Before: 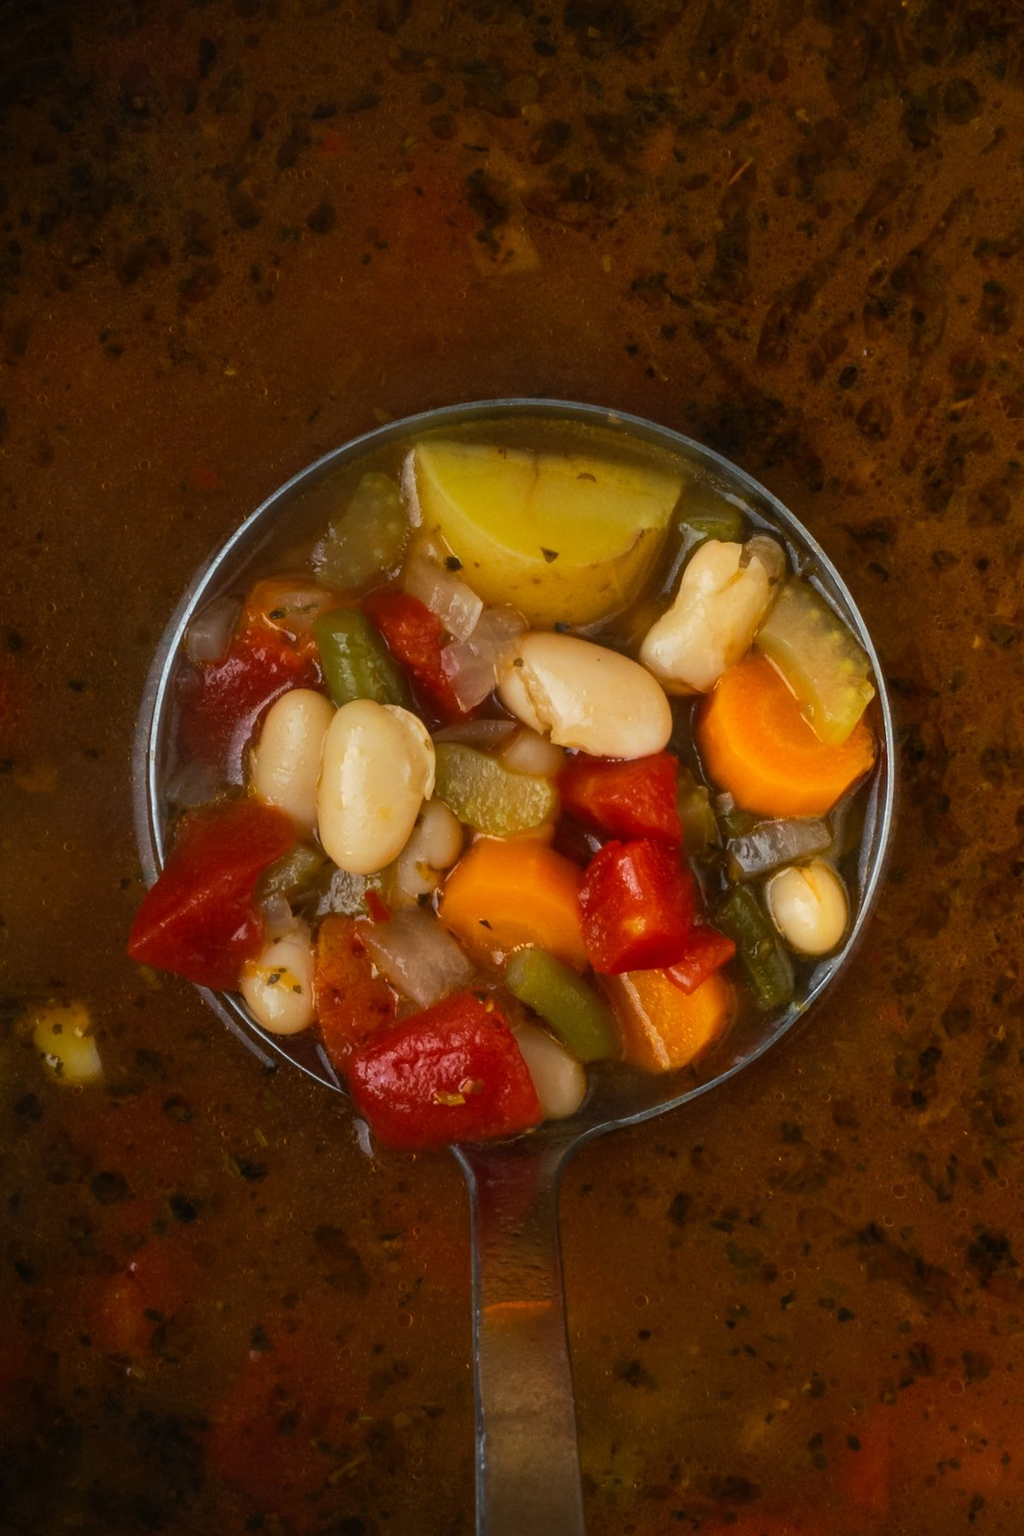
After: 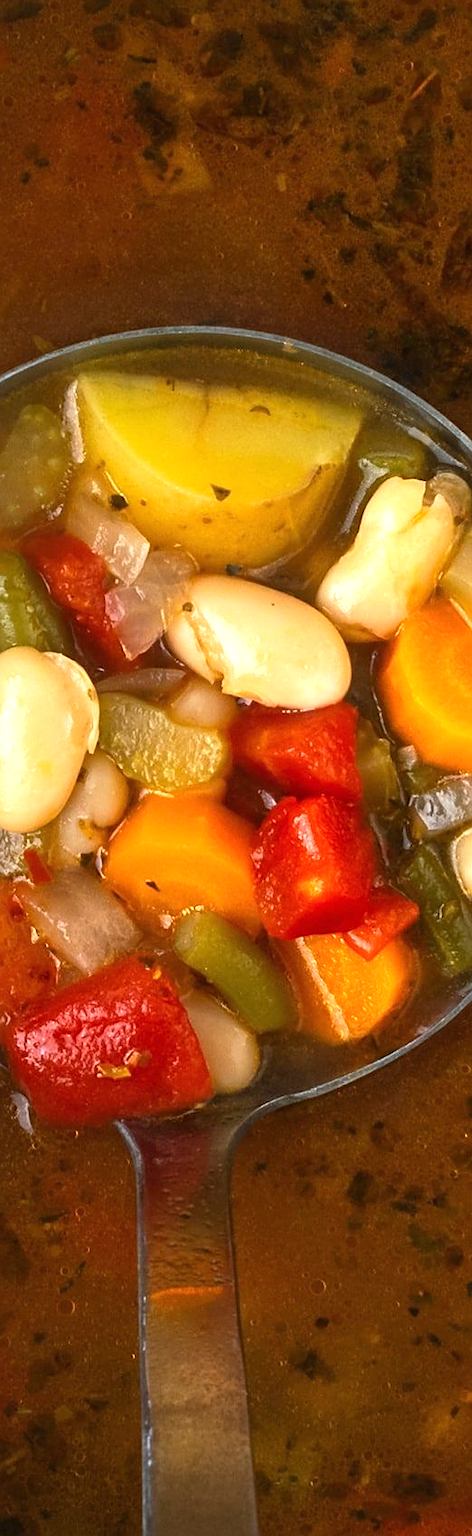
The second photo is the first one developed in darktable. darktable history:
crop: left 33.452%, top 6.025%, right 23.155%
sharpen: on, module defaults
exposure: black level correction 0, exposure 0.95 EV, compensate exposure bias true, compensate highlight preservation false
